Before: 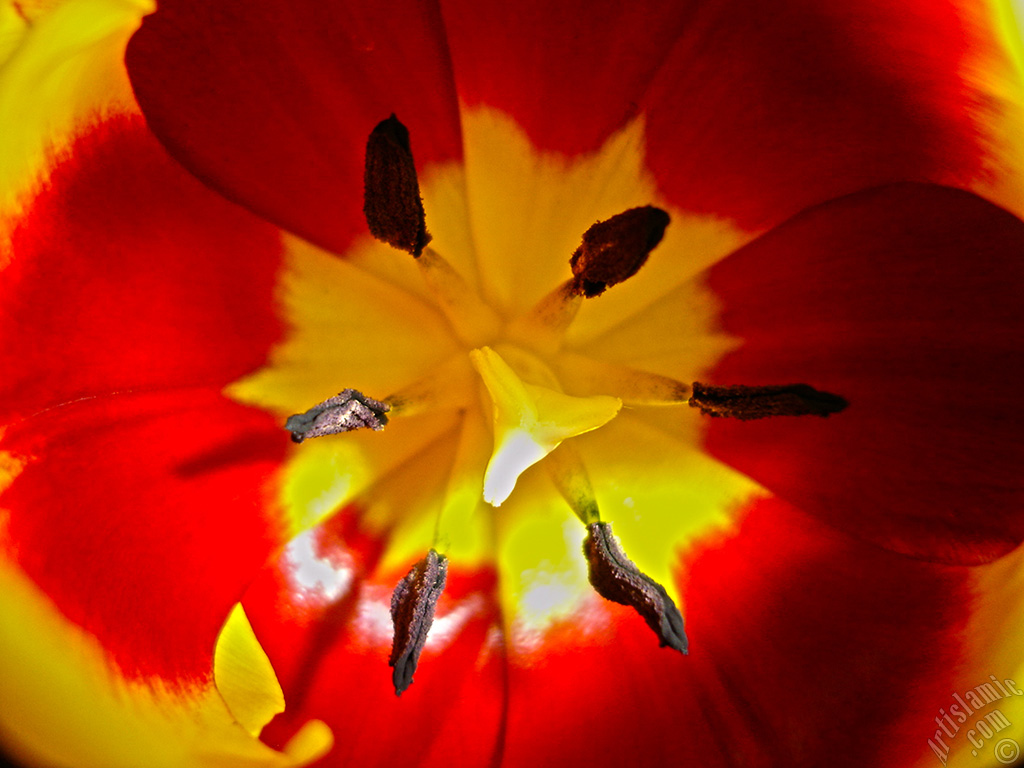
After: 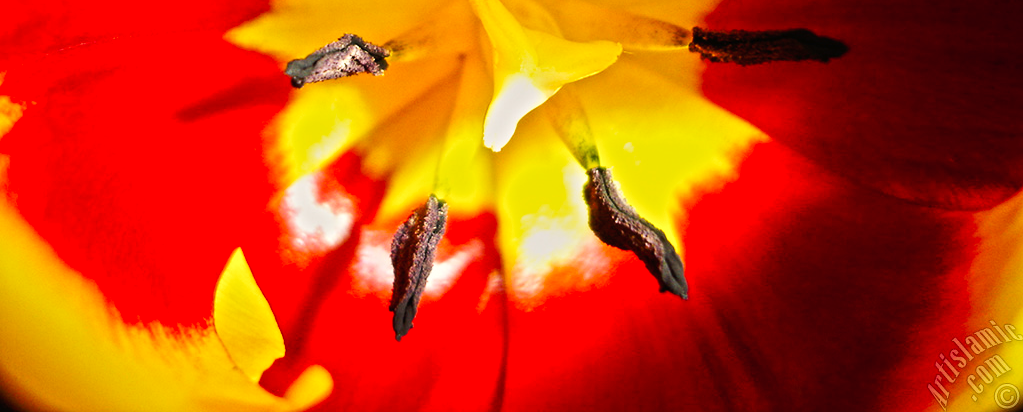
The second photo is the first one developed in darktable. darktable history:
white balance: red 1.029, blue 0.92
crop and rotate: top 46.237%
tone curve: curves: ch0 [(0, 0) (0.003, 0.01) (0.011, 0.015) (0.025, 0.023) (0.044, 0.038) (0.069, 0.058) (0.1, 0.093) (0.136, 0.134) (0.177, 0.176) (0.224, 0.221) (0.277, 0.282) (0.335, 0.36) (0.399, 0.438) (0.468, 0.54) (0.543, 0.632) (0.623, 0.724) (0.709, 0.814) (0.801, 0.885) (0.898, 0.947) (1, 1)], preserve colors none
